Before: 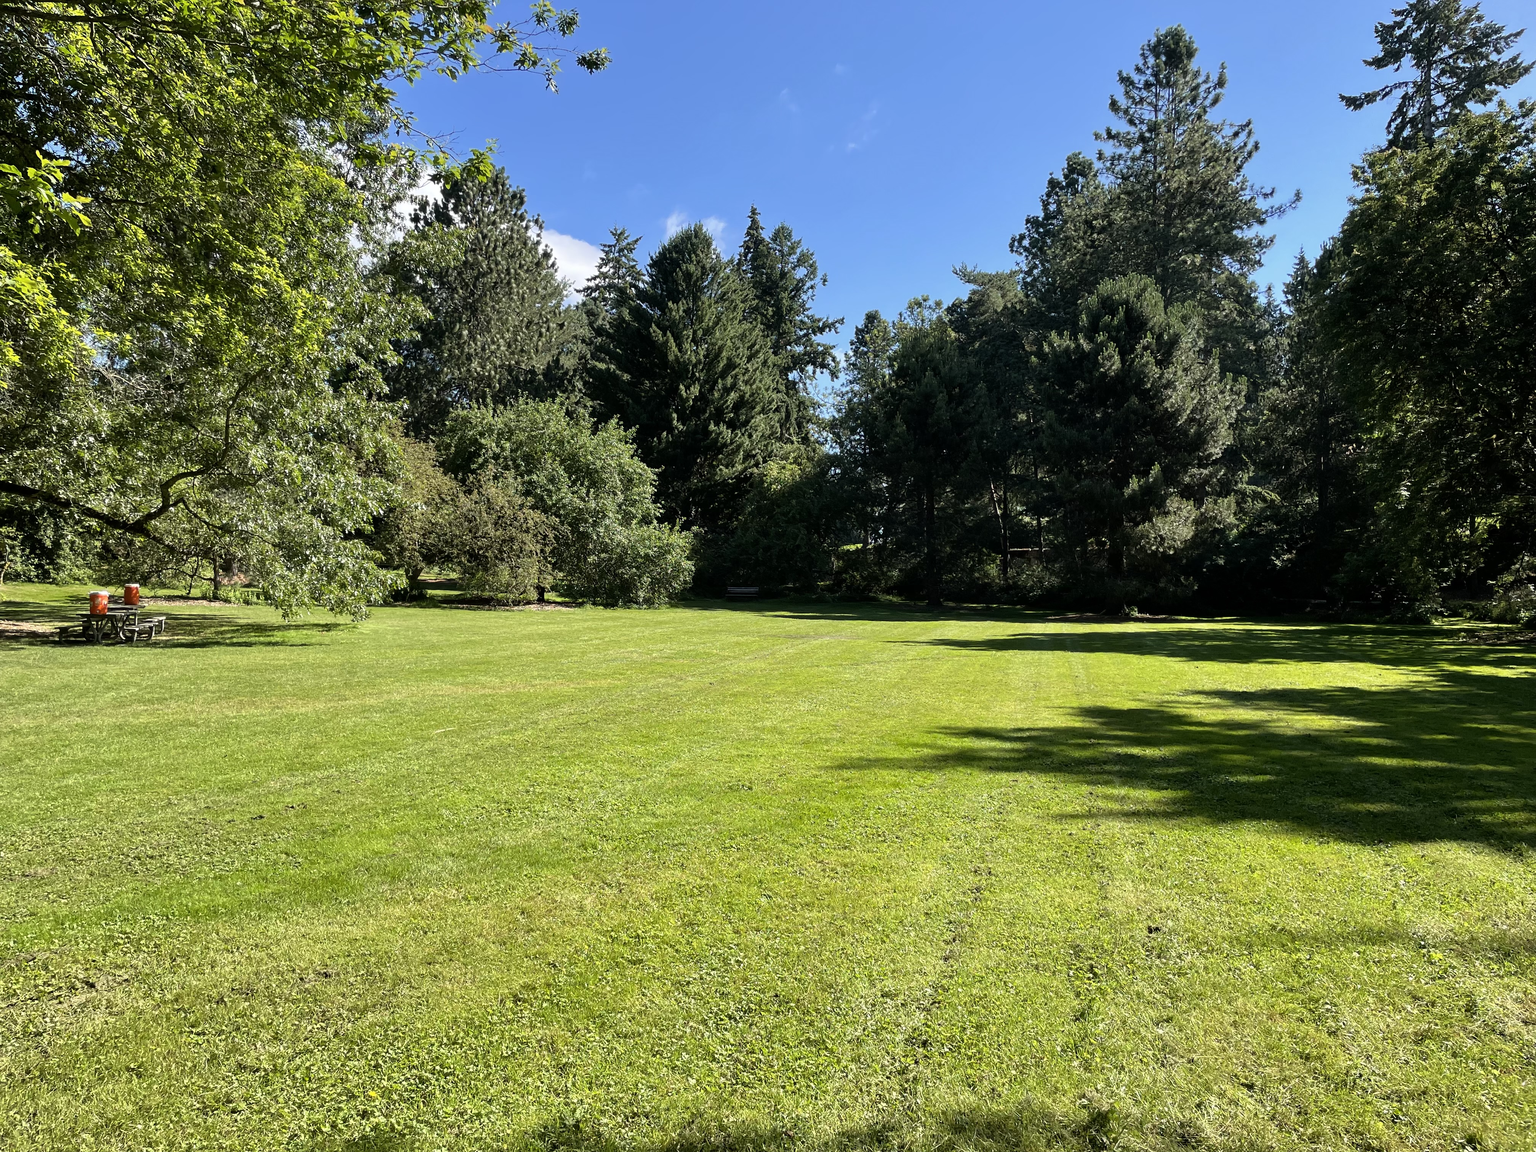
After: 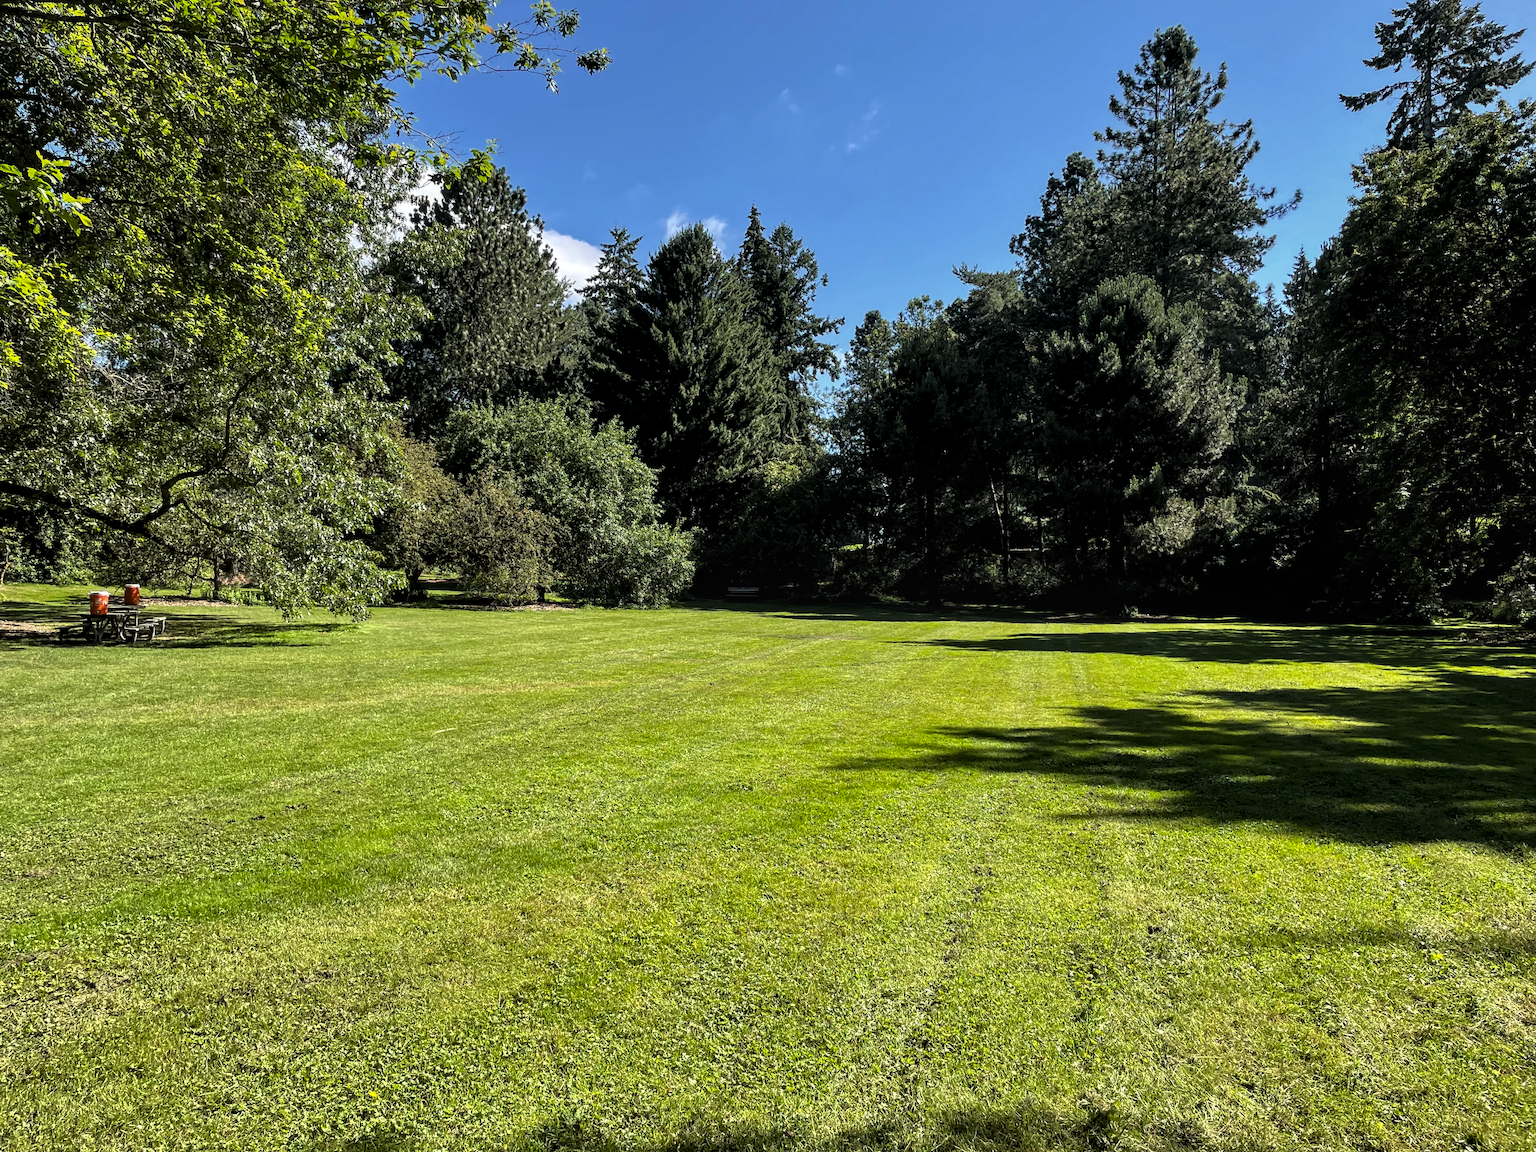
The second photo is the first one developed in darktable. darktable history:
levels: levels [0.029, 0.545, 0.971]
local contrast: on, module defaults
